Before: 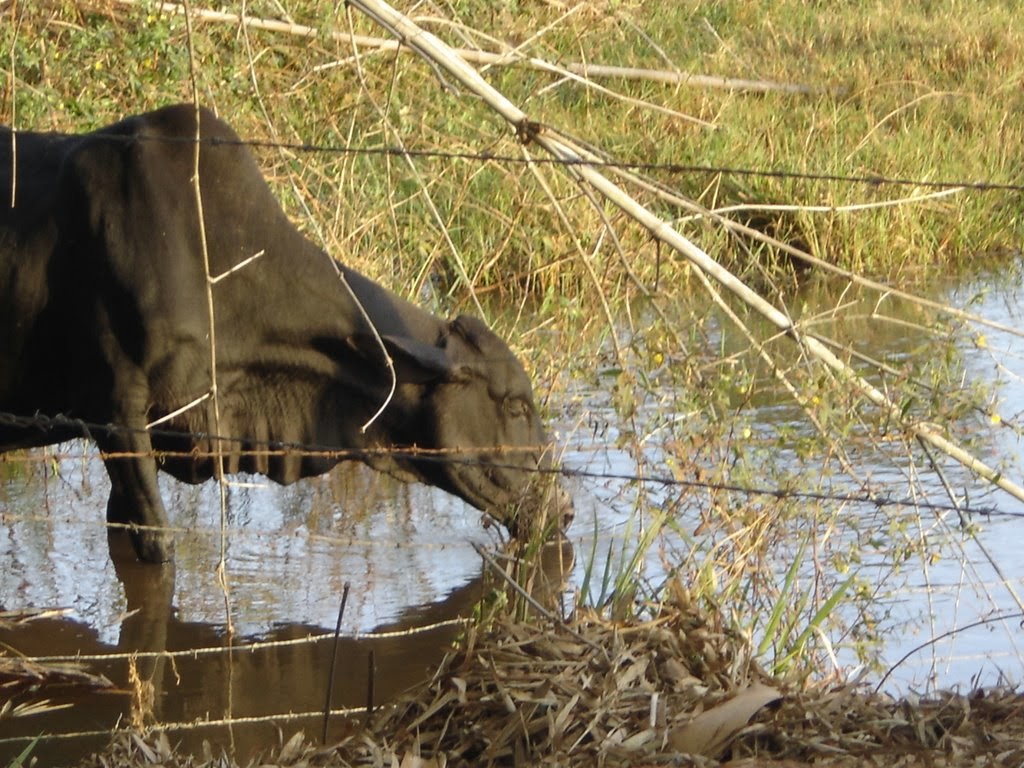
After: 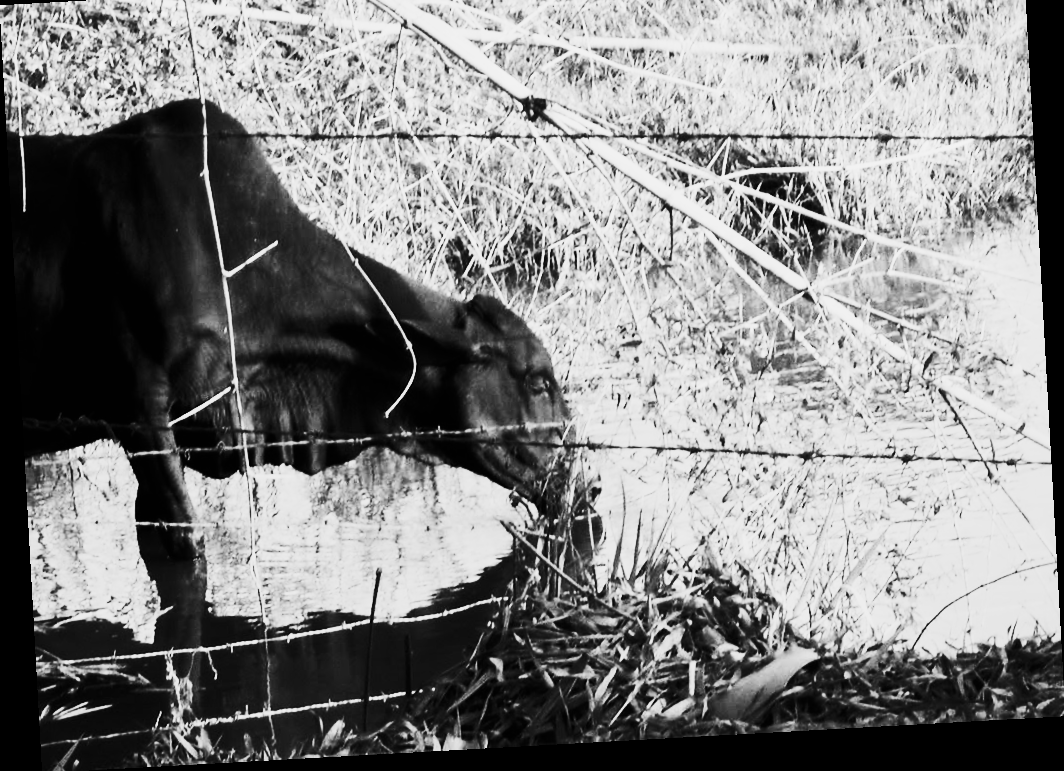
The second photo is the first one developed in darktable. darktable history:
monochrome: a -71.75, b 75.82
contrast brightness saturation: contrast 0.93, brightness 0.2
rotate and perspective: rotation -3.18°, automatic cropping off
crop and rotate: top 6.25%
filmic rgb: black relative exposure -7.65 EV, white relative exposure 4.56 EV, hardness 3.61, color science v6 (2022)
